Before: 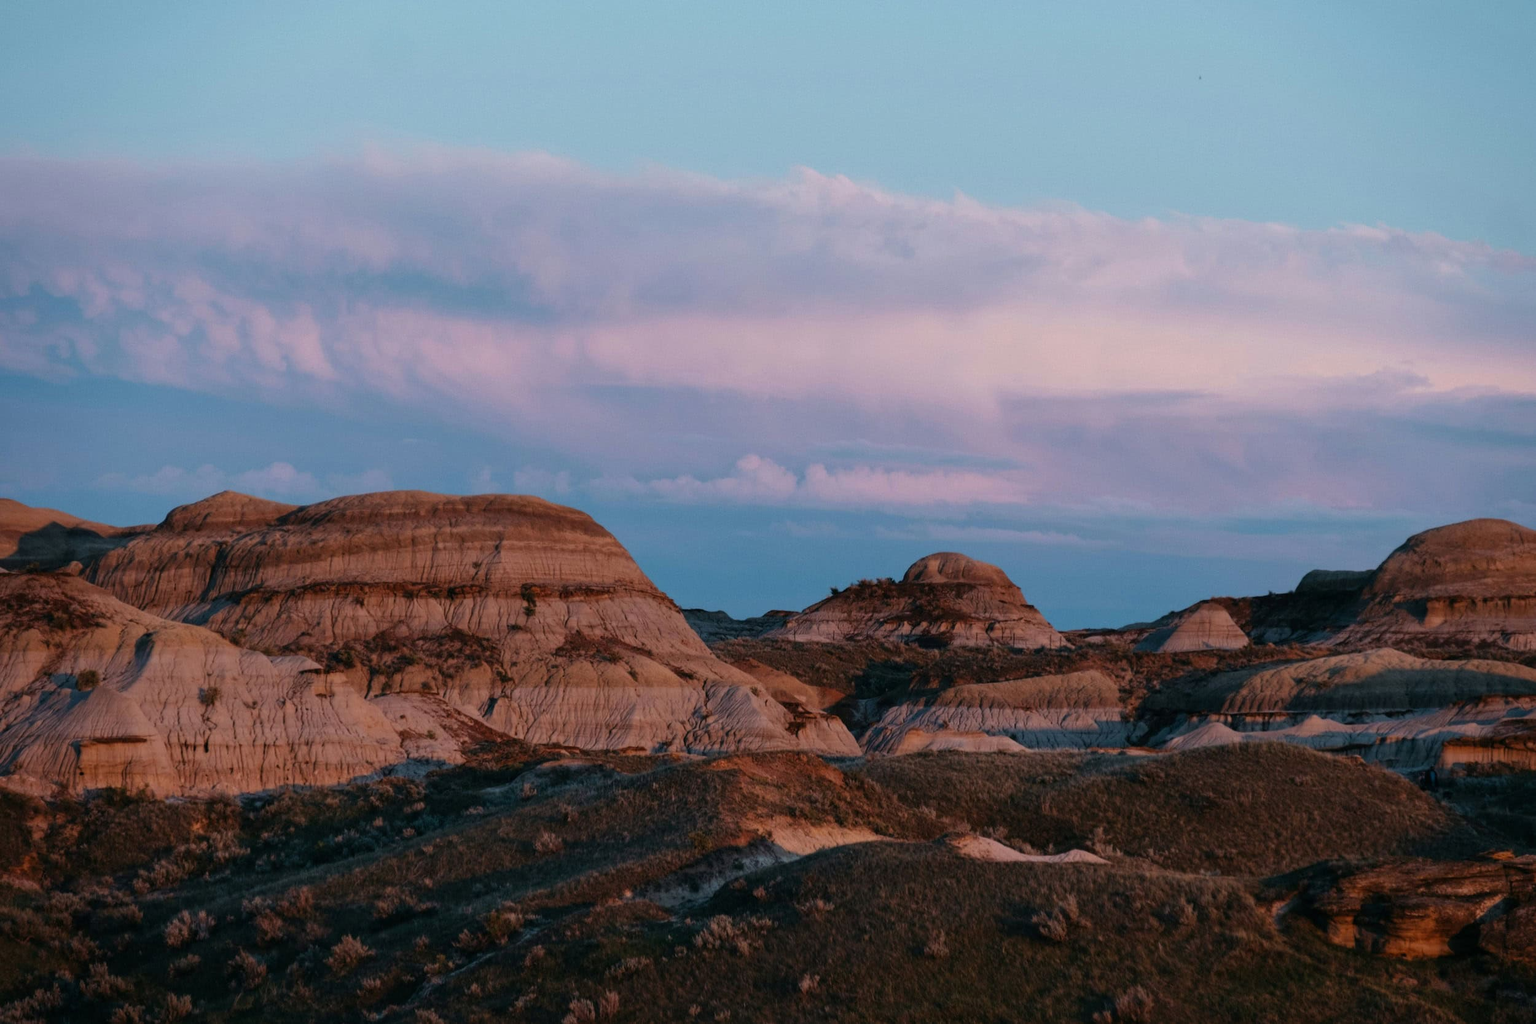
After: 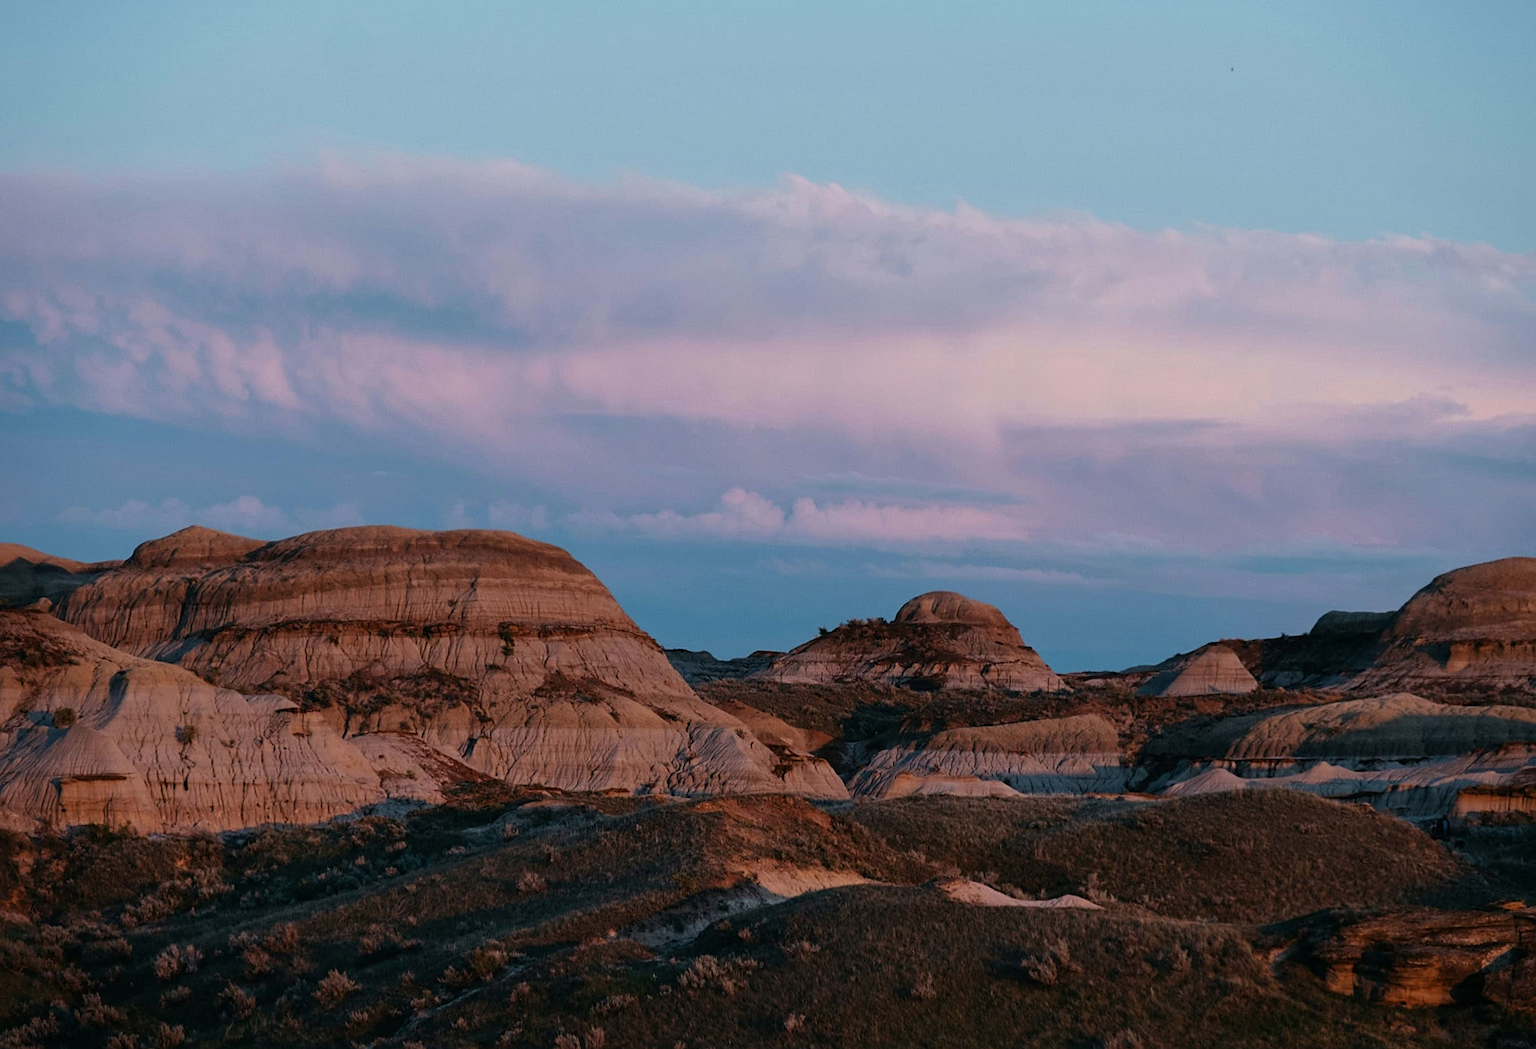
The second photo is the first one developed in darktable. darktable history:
levels: levels [0, 0.51, 1]
sharpen: on, module defaults
rotate and perspective: rotation 0.074°, lens shift (vertical) 0.096, lens shift (horizontal) -0.041, crop left 0.043, crop right 0.952, crop top 0.024, crop bottom 0.979
